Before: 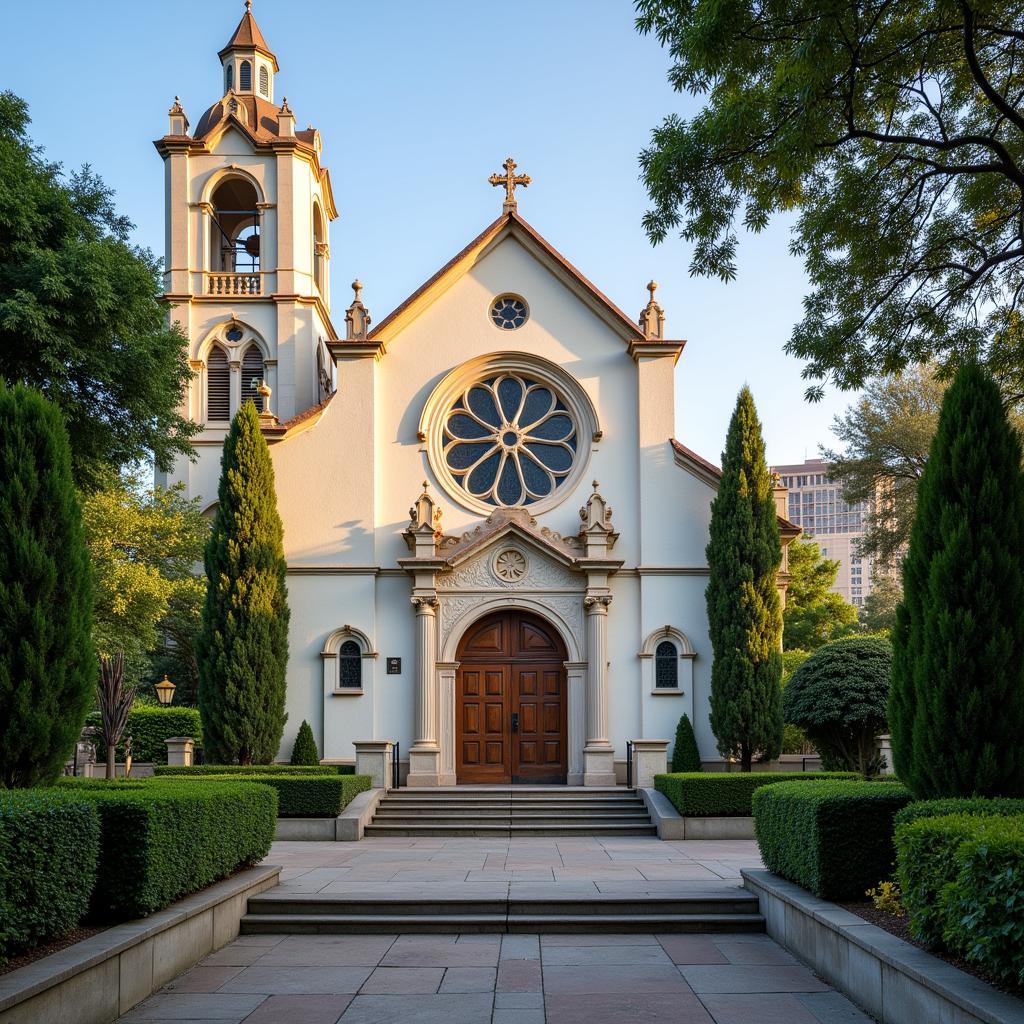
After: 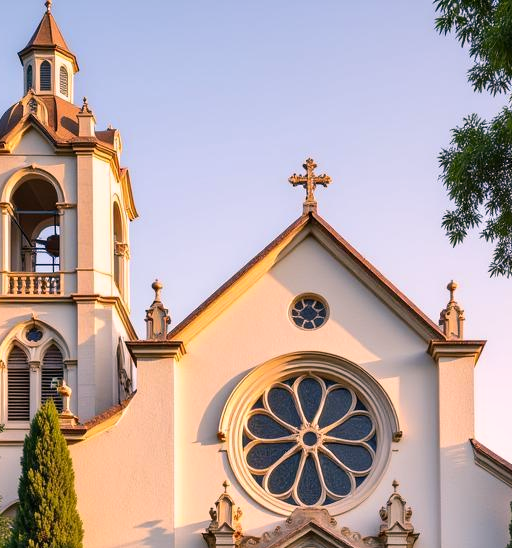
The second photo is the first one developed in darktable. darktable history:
crop: left 19.556%, right 30.401%, bottom 46.458%
color correction: highlights a* 12.23, highlights b* 5.41
